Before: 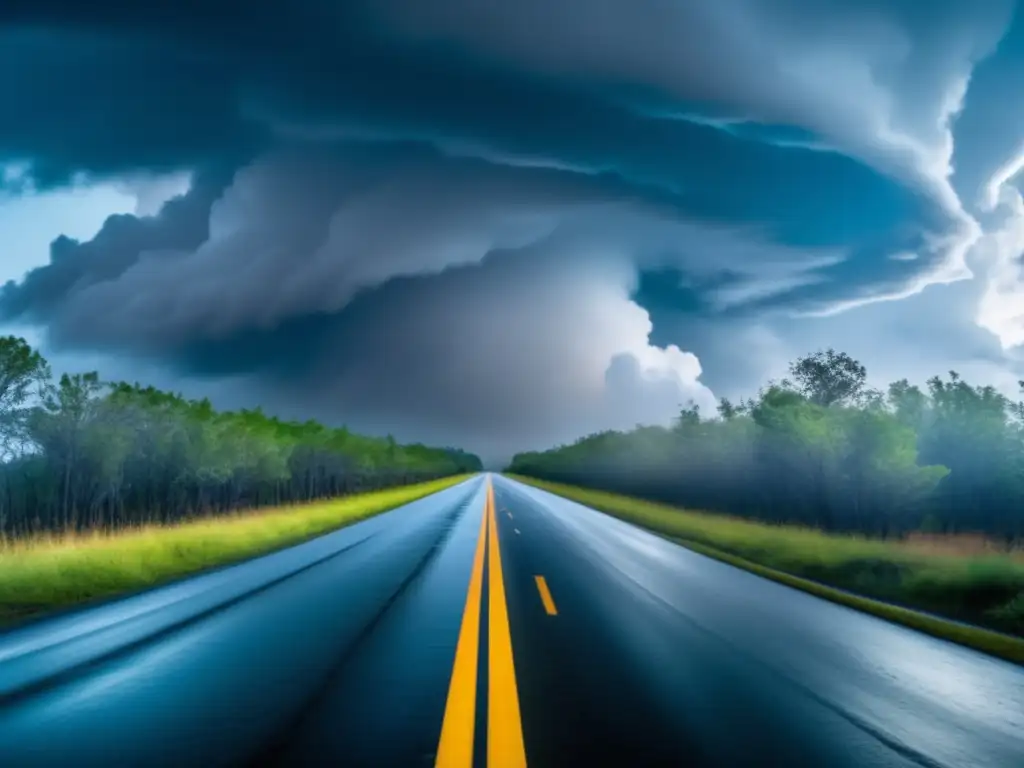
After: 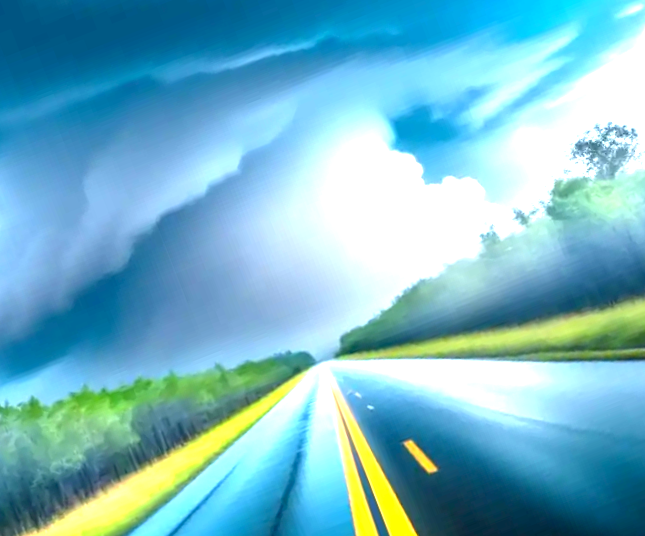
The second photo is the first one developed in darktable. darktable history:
crop and rotate: angle 21.33°, left 6.865%, right 3.788%, bottom 1.123%
exposure: black level correction 0.001, exposure 1.99 EV, compensate highlight preservation false
